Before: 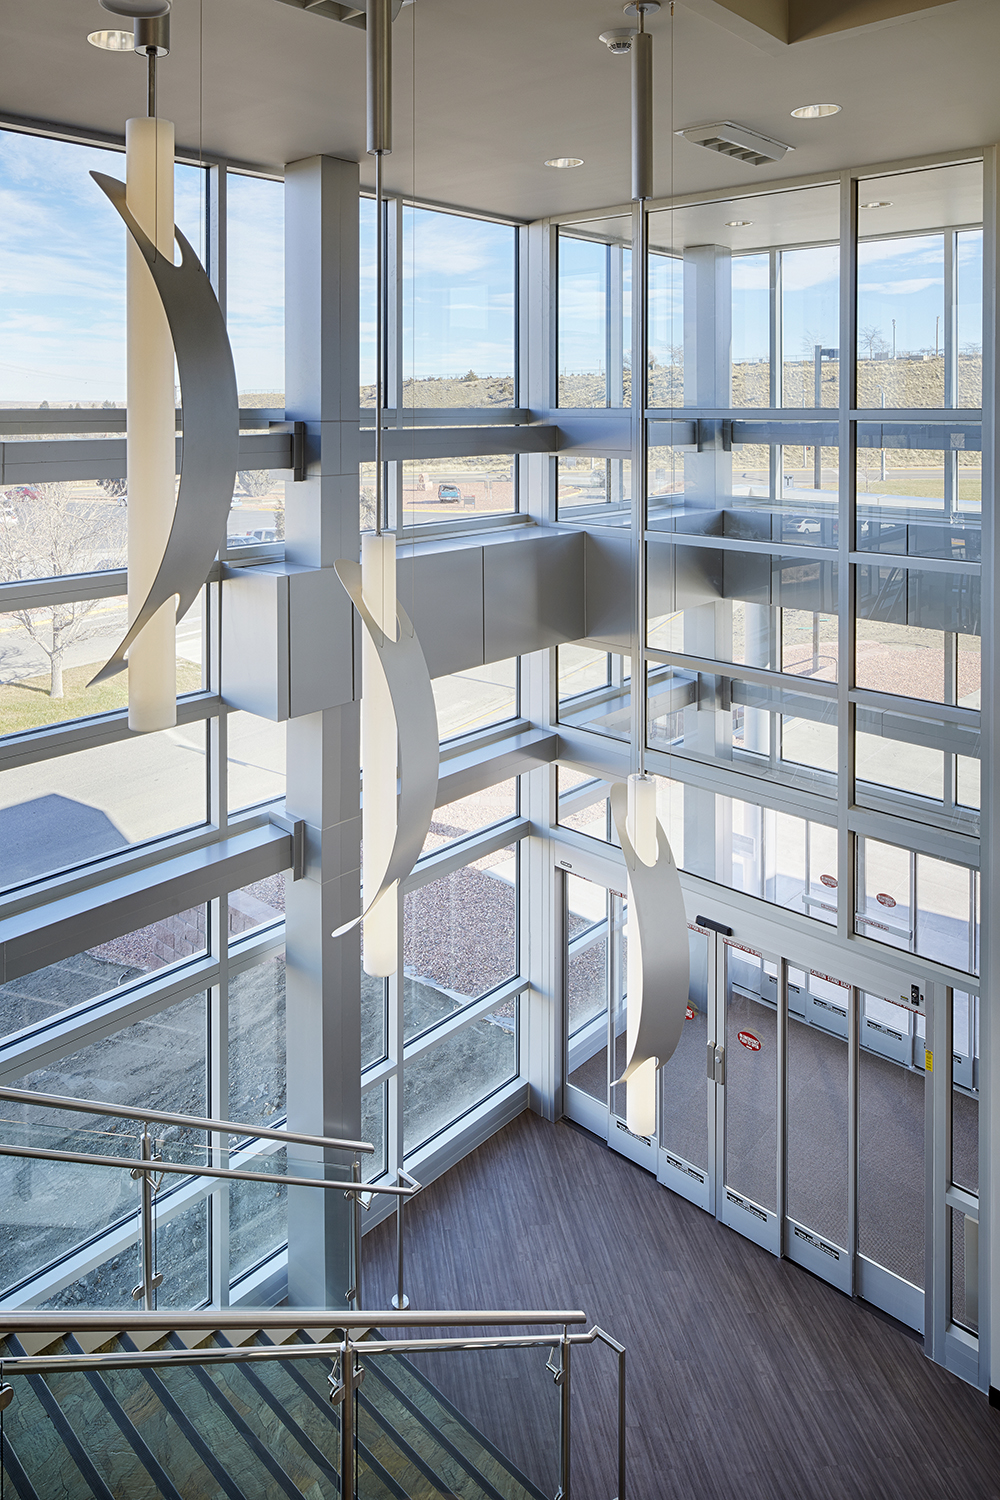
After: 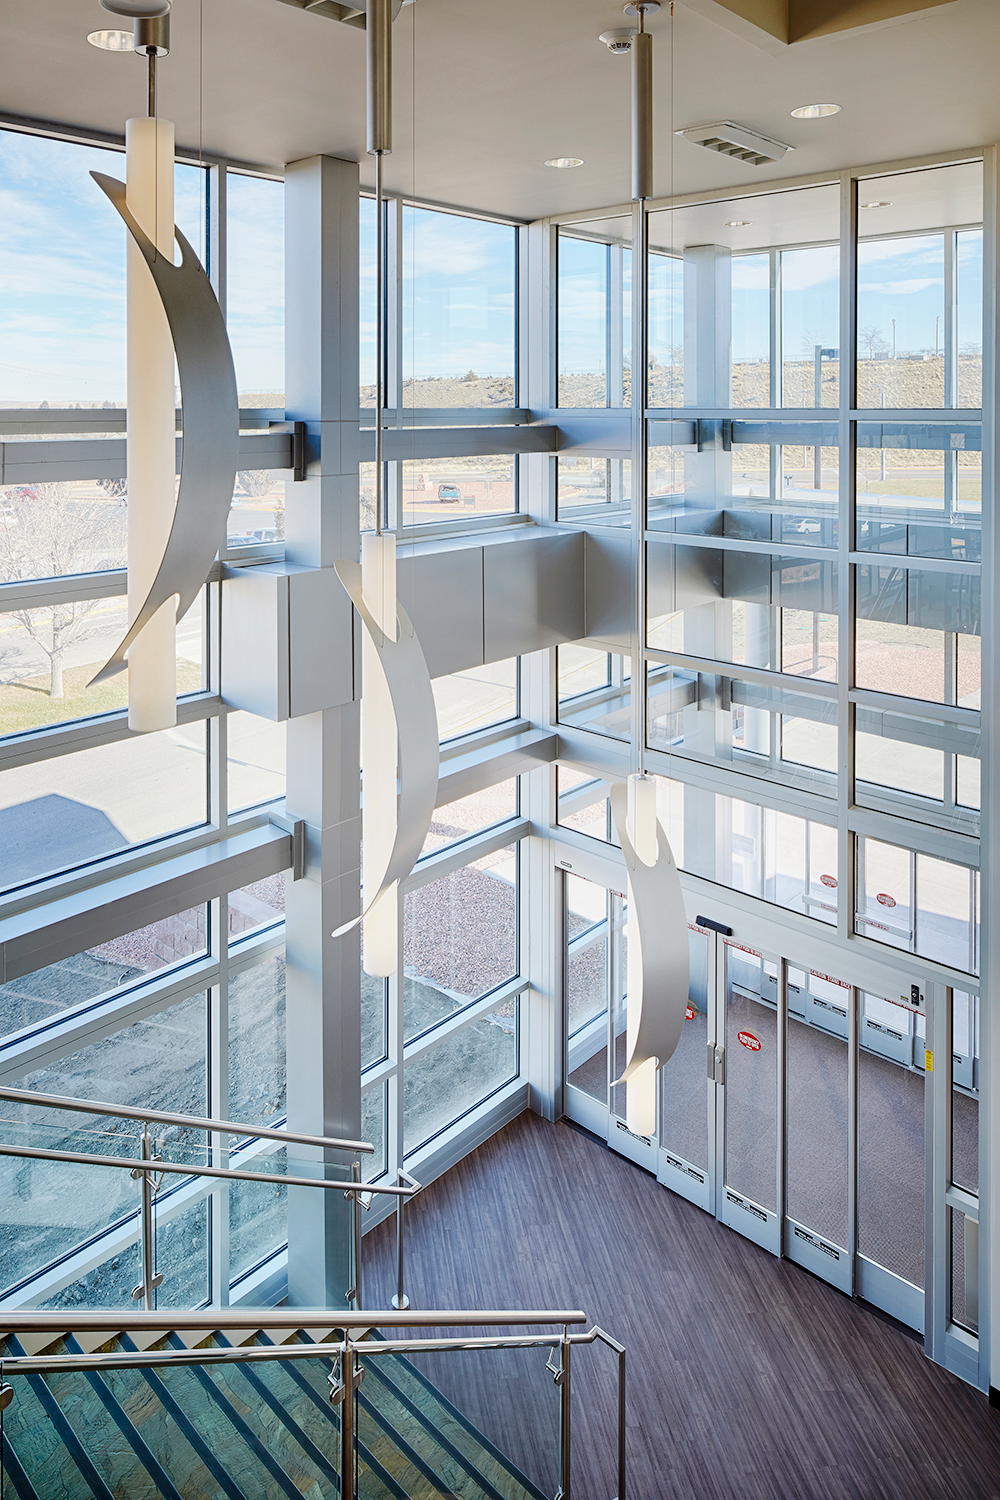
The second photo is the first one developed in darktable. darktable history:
exposure: exposure -0.072 EV, compensate highlight preservation false
tone curve: curves: ch0 [(0, 0) (0.003, 0.005) (0.011, 0.011) (0.025, 0.022) (0.044, 0.038) (0.069, 0.062) (0.1, 0.091) (0.136, 0.128) (0.177, 0.183) (0.224, 0.246) (0.277, 0.325) (0.335, 0.403) (0.399, 0.473) (0.468, 0.557) (0.543, 0.638) (0.623, 0.709) (0.709, 0.782) (0.801, 0.847) (0.898, 0.923) (1, 1)], preserve colors none
